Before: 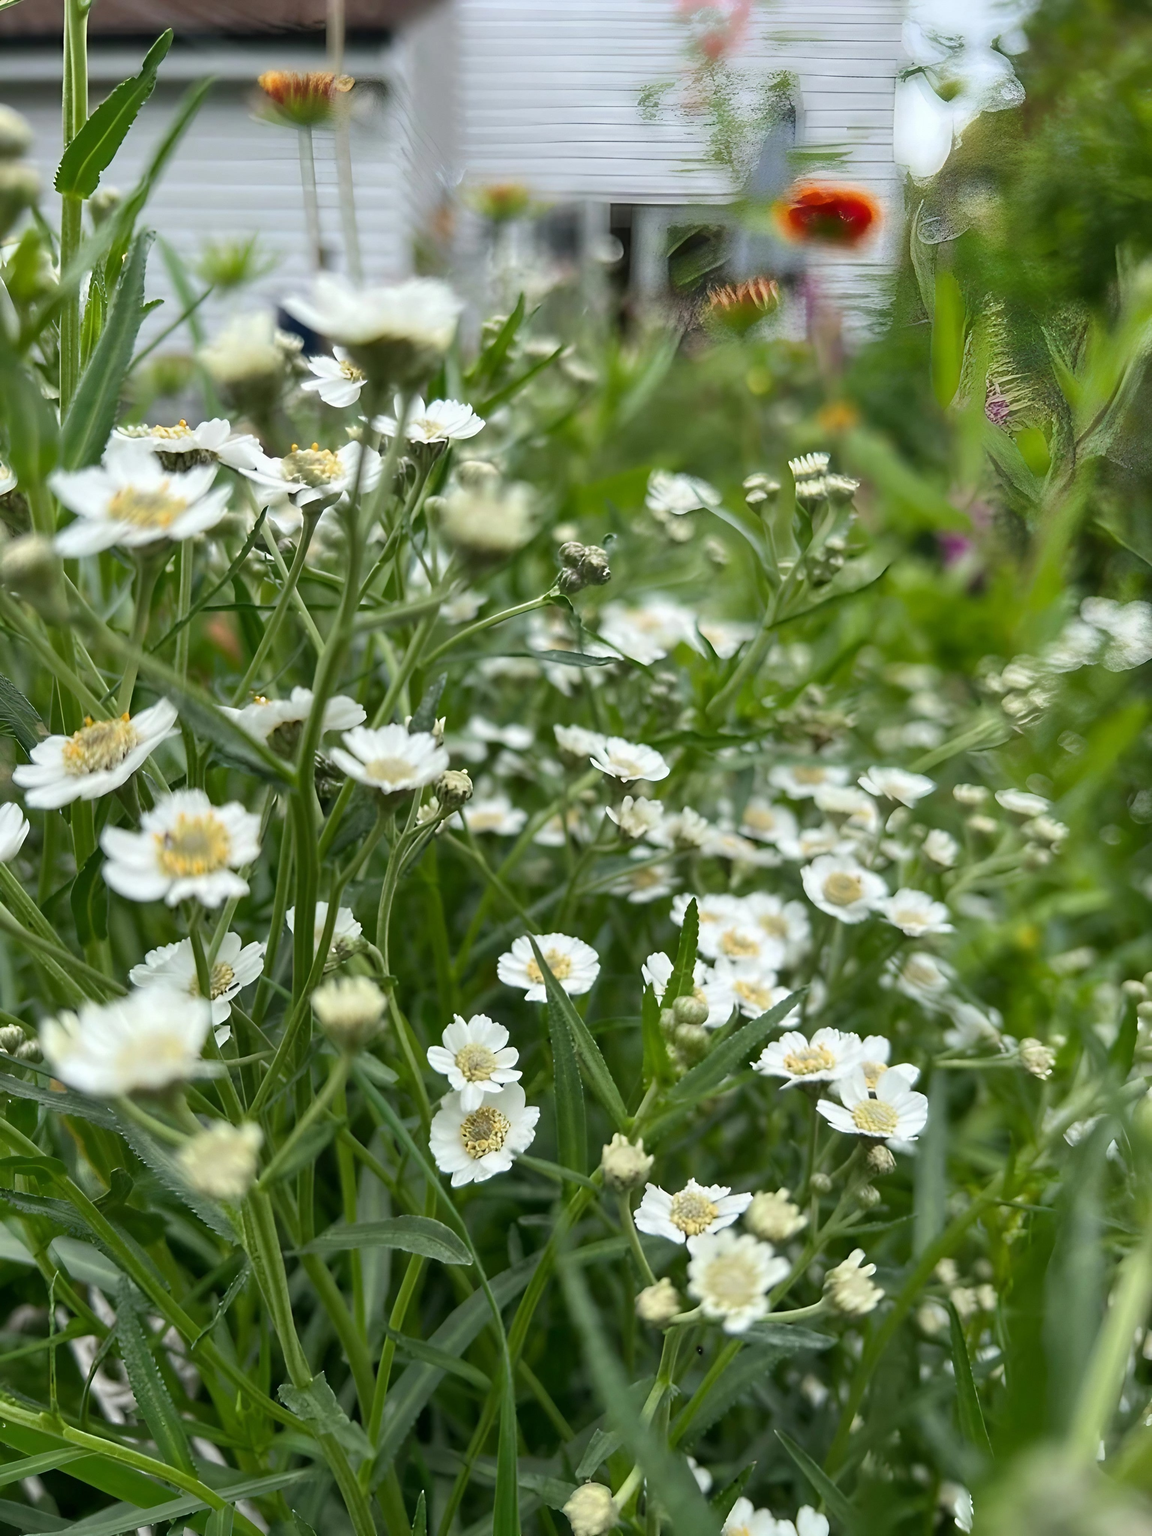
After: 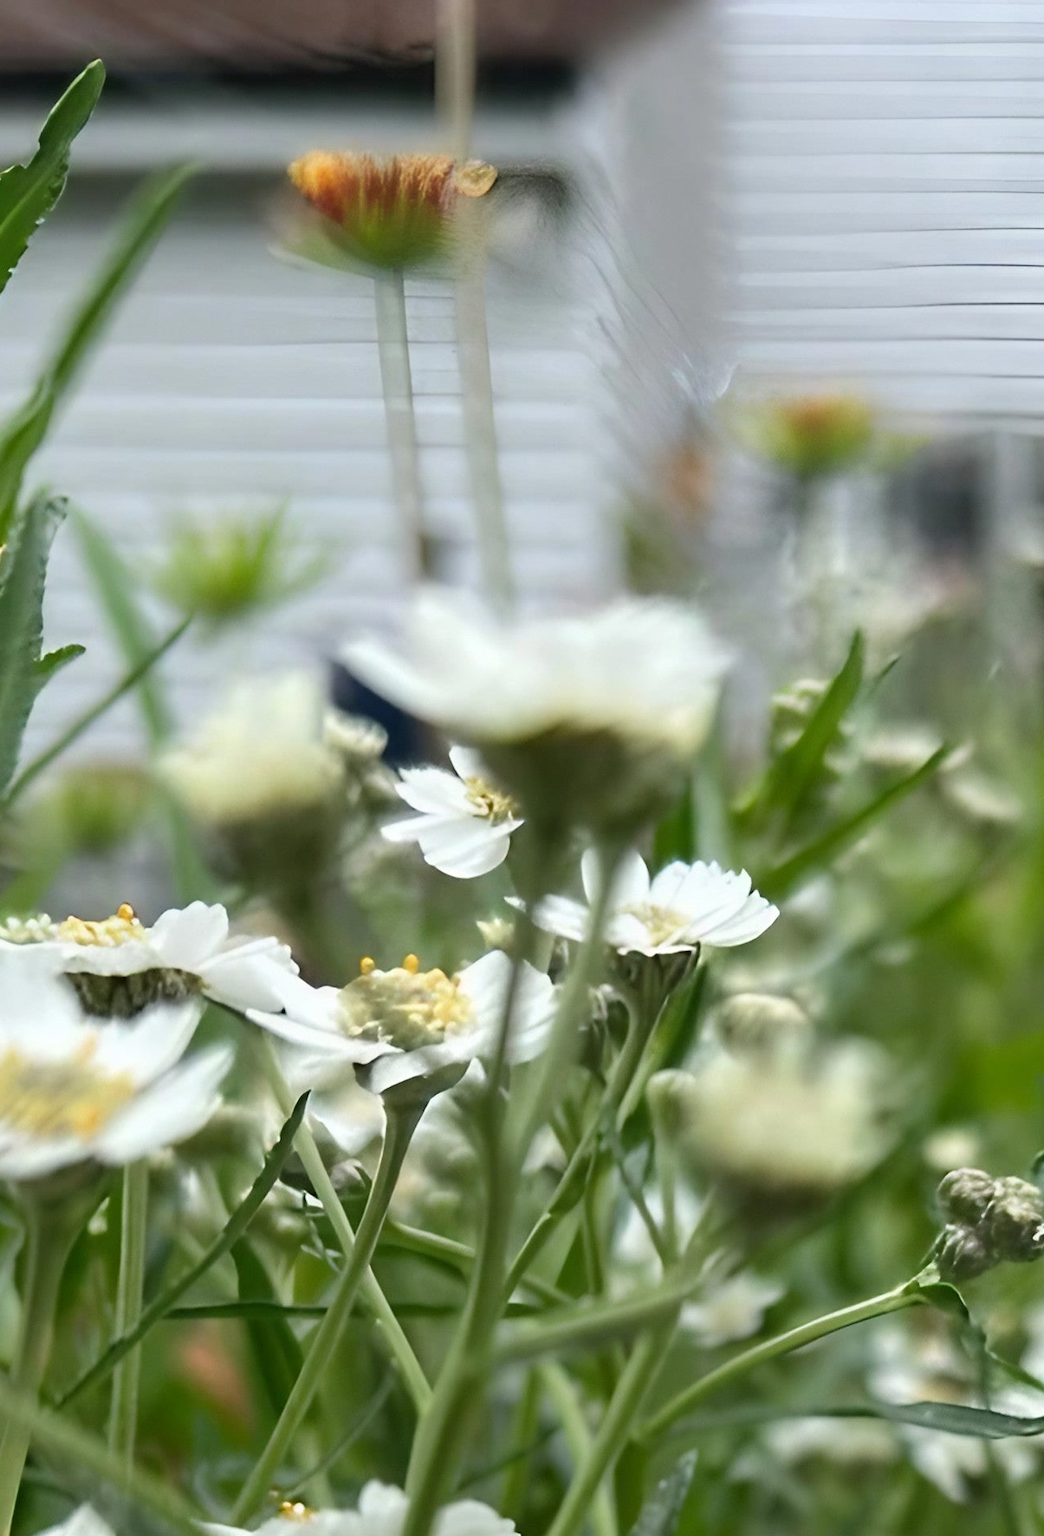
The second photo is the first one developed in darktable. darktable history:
crop and rotate: left 10.817%, top 0.062%, right 47.194%, bottom 53.626%
tone equalizer: on, module defaults
